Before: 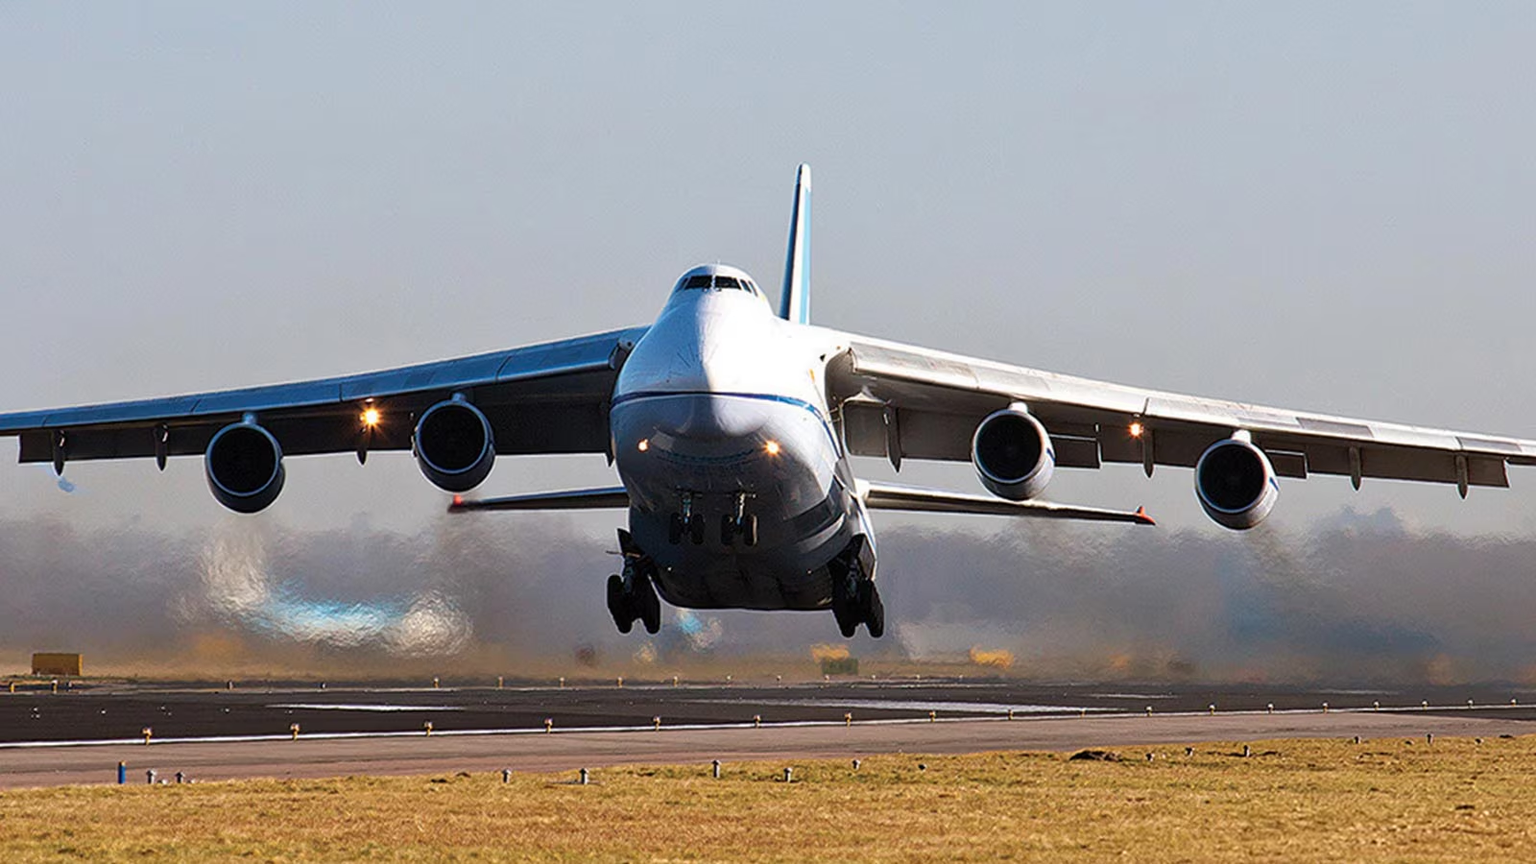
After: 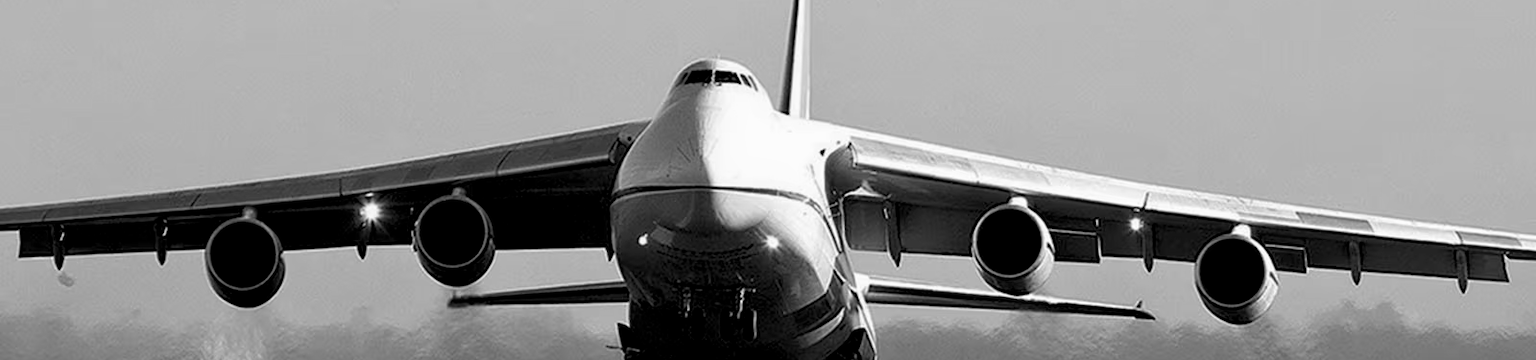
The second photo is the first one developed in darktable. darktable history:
monochrome: a -6.99, b 35.61, size 1.4
color balance rgb: perceptual saturation grading › global saturation 25%, global vibrance 20%
exposure: black level correction 0.009, exposure 0.014 EV, compensate highlight preservation false
crop and rotate: top 23.84%, bottom 34.294%
